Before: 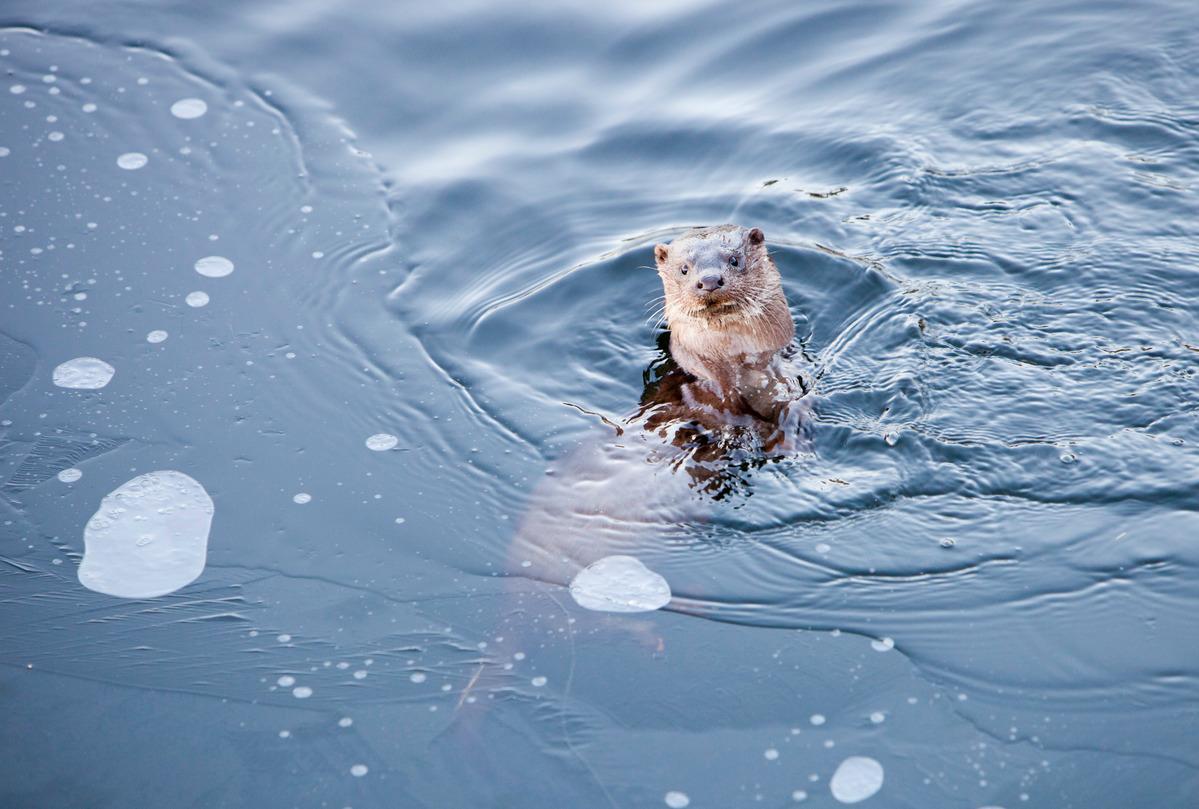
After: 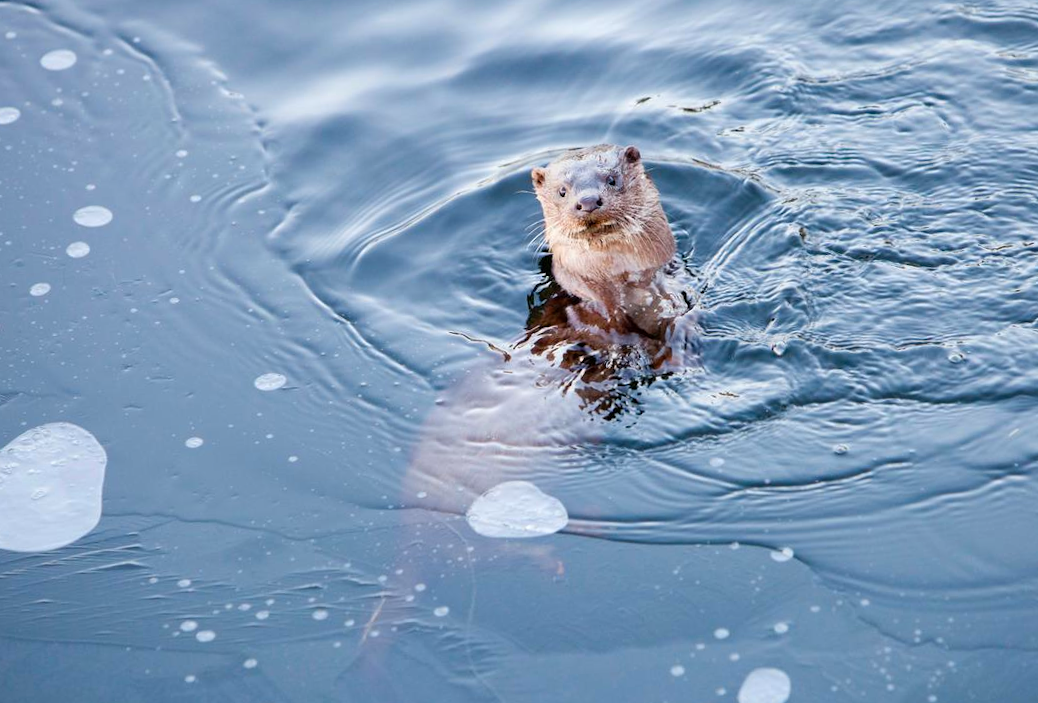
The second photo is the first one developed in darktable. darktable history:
crop and rotate: angle 3.33°, left 6.112%, top 5.67%
color balance rgb: perceptual saturation grading › global saturation 14.808%
